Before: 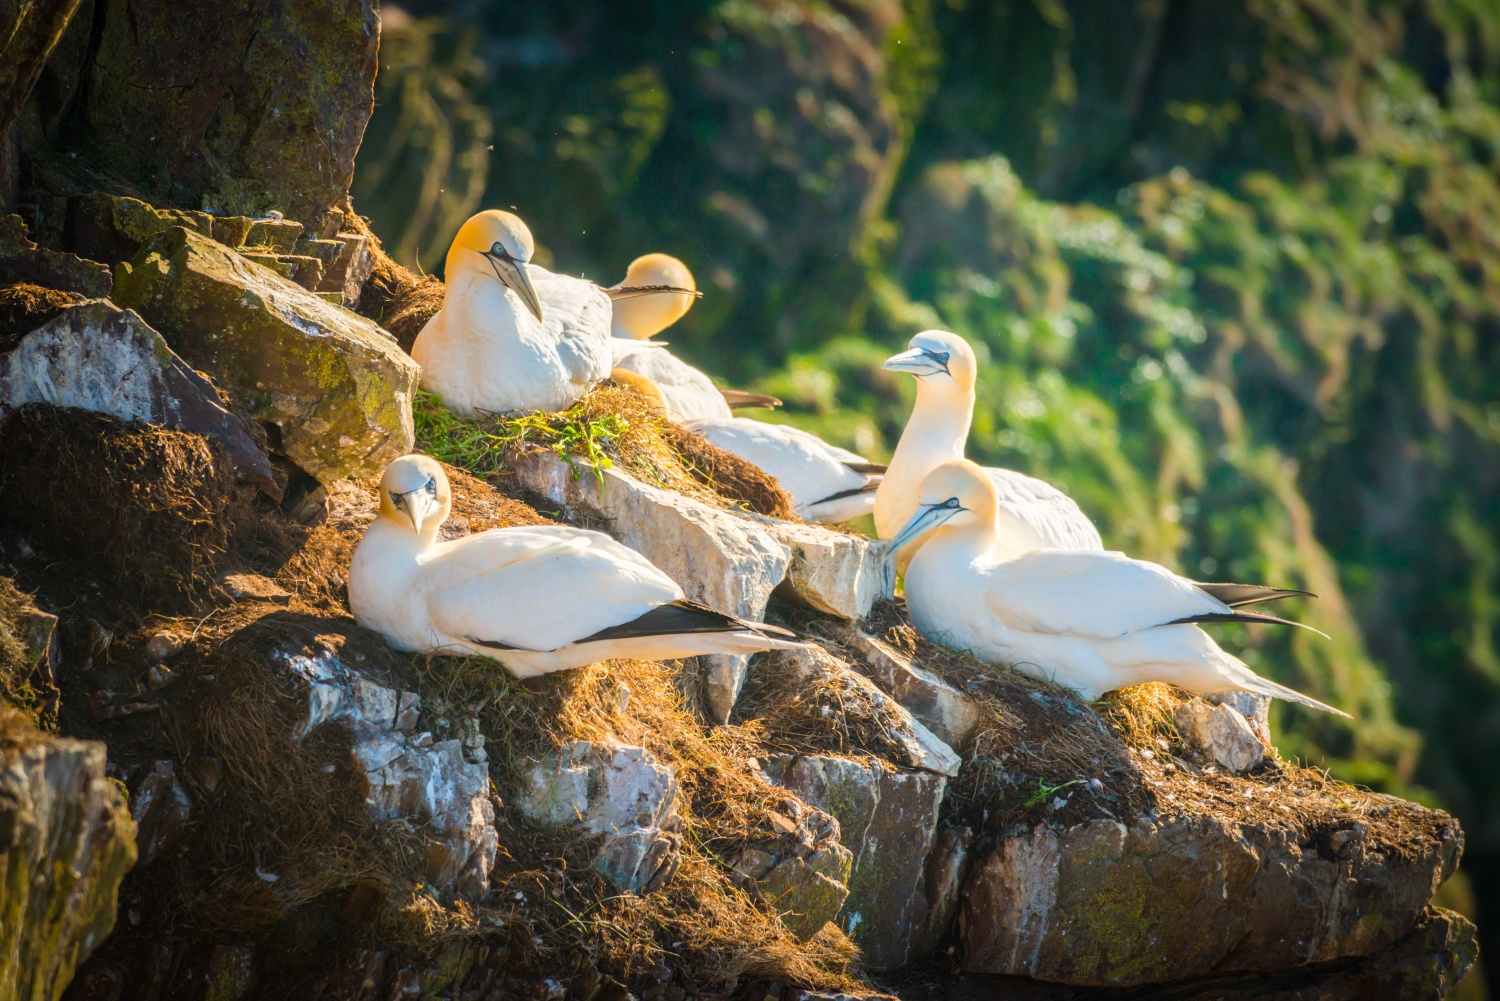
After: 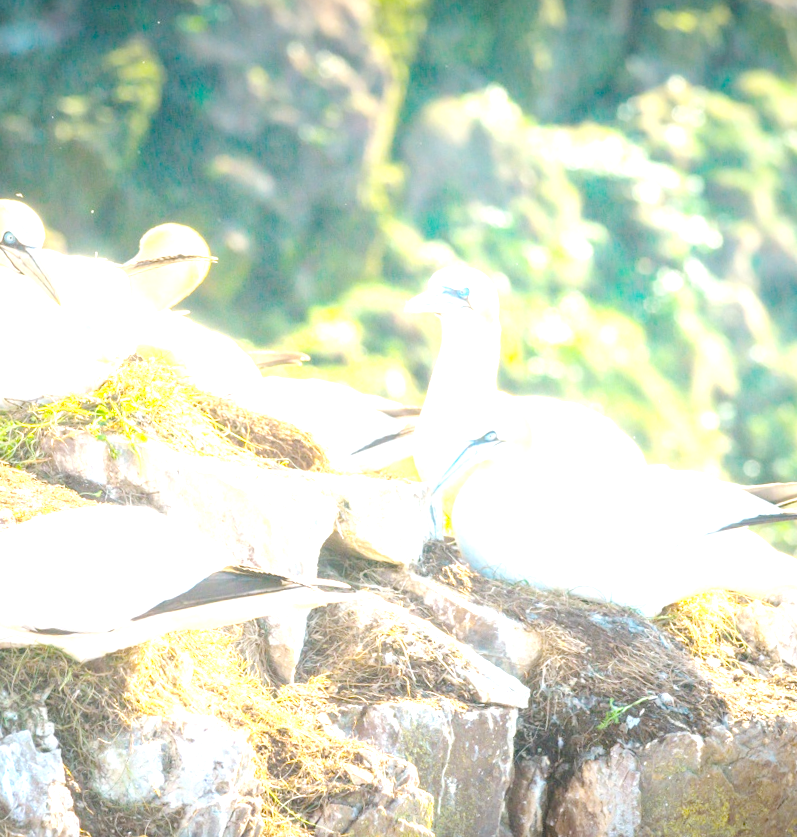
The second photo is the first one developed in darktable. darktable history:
rotate and perspective: rotation -6.83°, automatic cropping off
tone equalizer "contrast tone curve: medium": -8 EV -0.75 EV, -7 EV -0.7 EV, -6 EV -0.6 EV, -5 EV -0.4 EV, -3 EV 0.4 EV, -2 EV 0.6 EV, -1 EV 0.7 EV, +0 EV 0.75 EV, edges refinement/feathering 500, mask exposure compensation -1.57 EV, preserve details no
exposure: exposure 0.3 EV
crop: left 32.075%, top 10.976%, right 18.355%, bottom 17.596%
